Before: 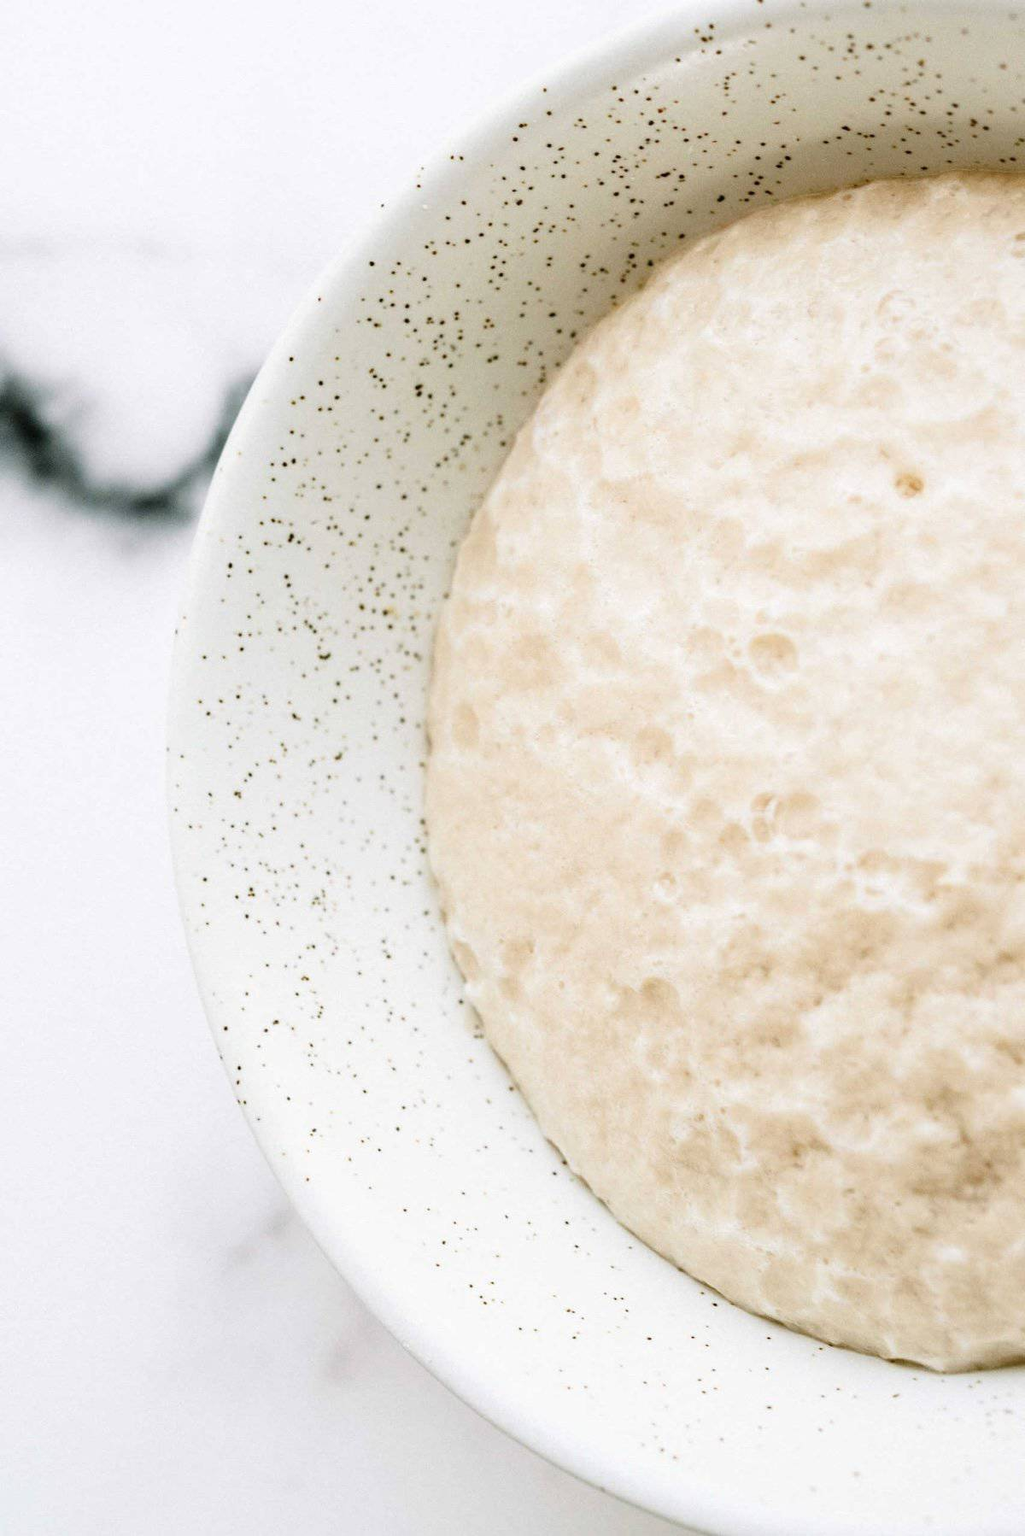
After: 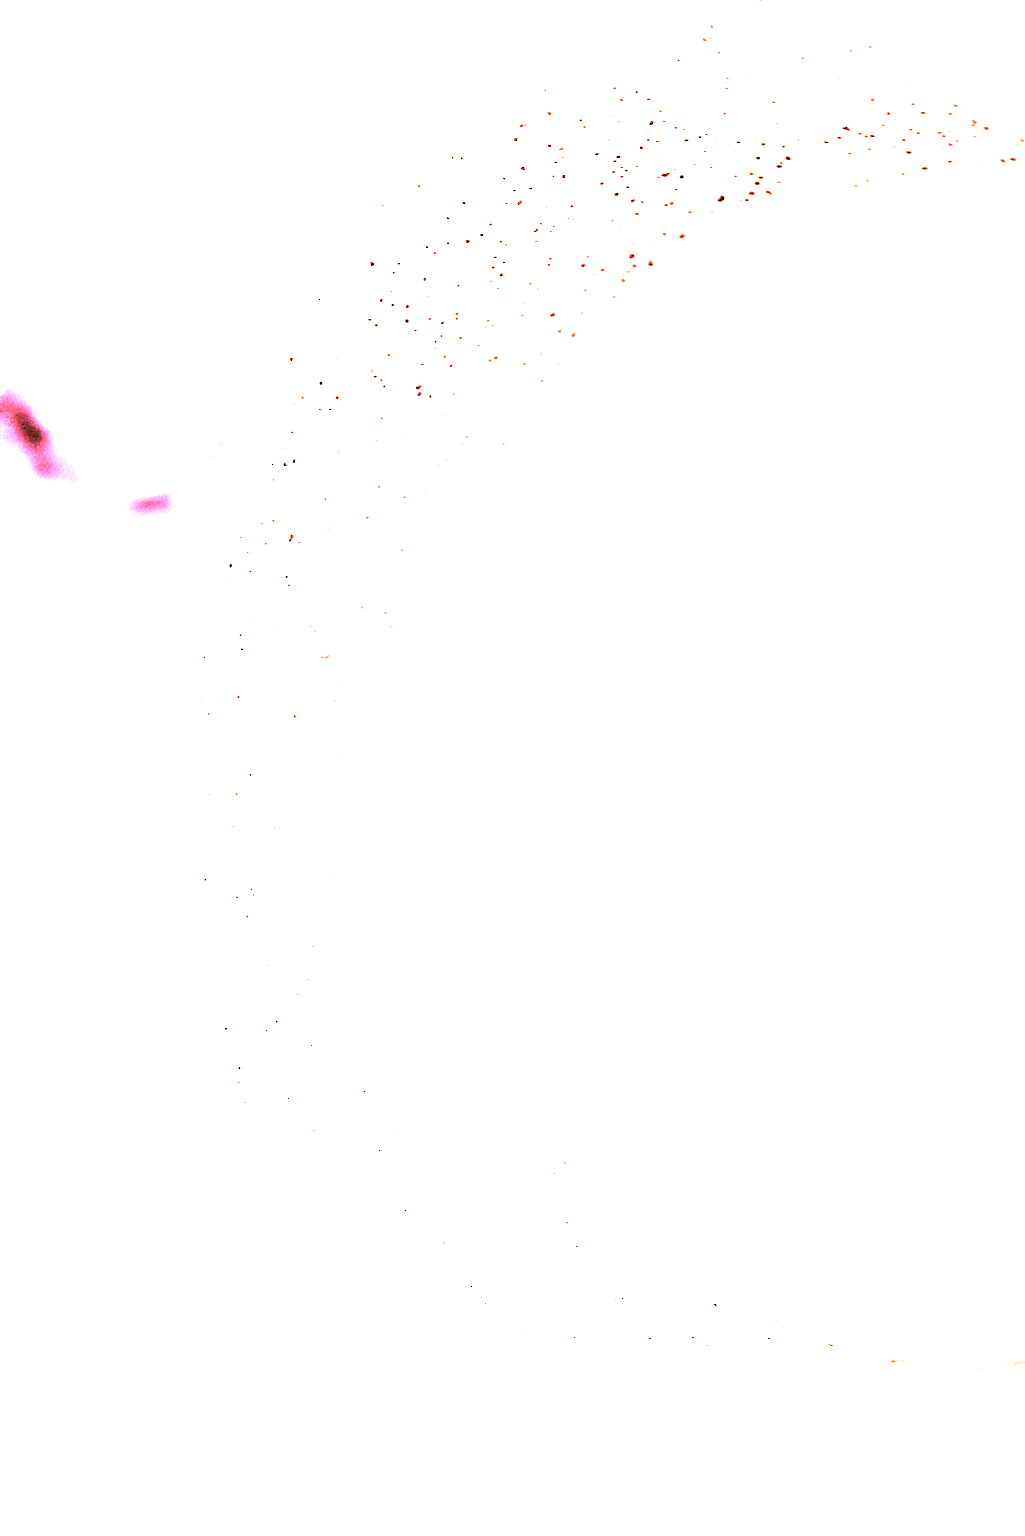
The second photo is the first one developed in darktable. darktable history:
white balance: red 4.26, blue 1.802
color correction: highlights a* -14.62, highlights b* -16.22, shadows a* 10.12, shadows b* 29.4
exposure: black level correction 0, exposure 2.088 EV, compensate exposure bias true, compensate highlight preservation false
